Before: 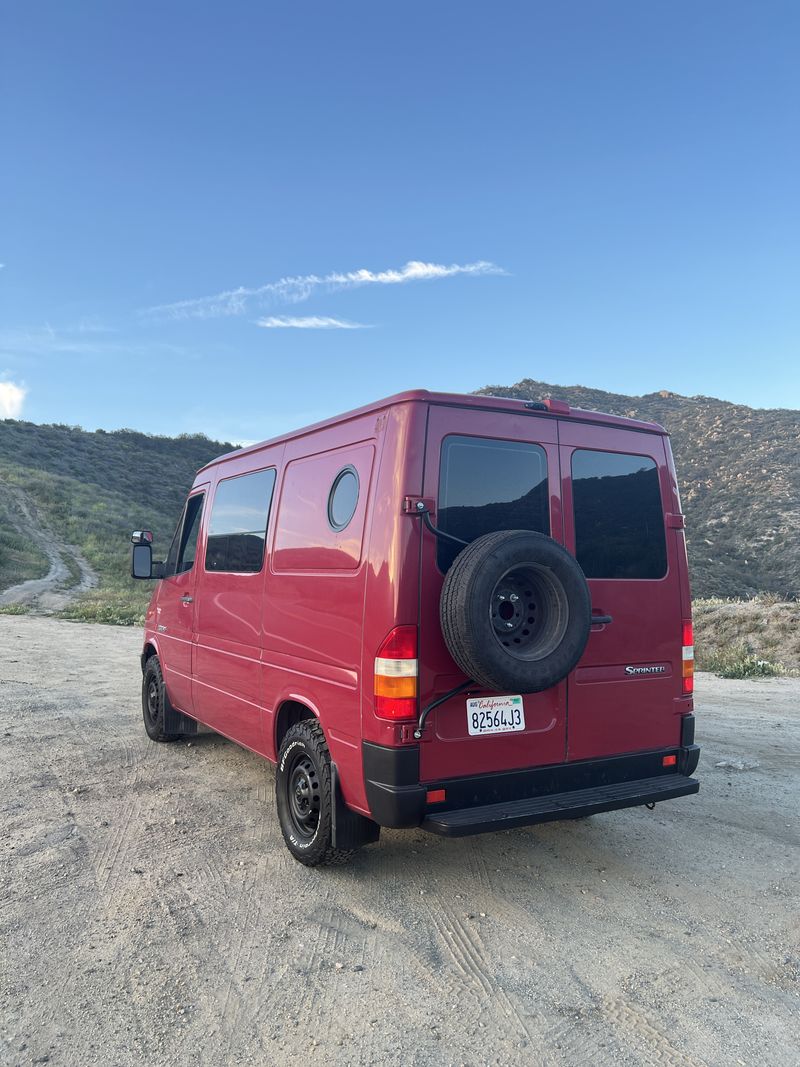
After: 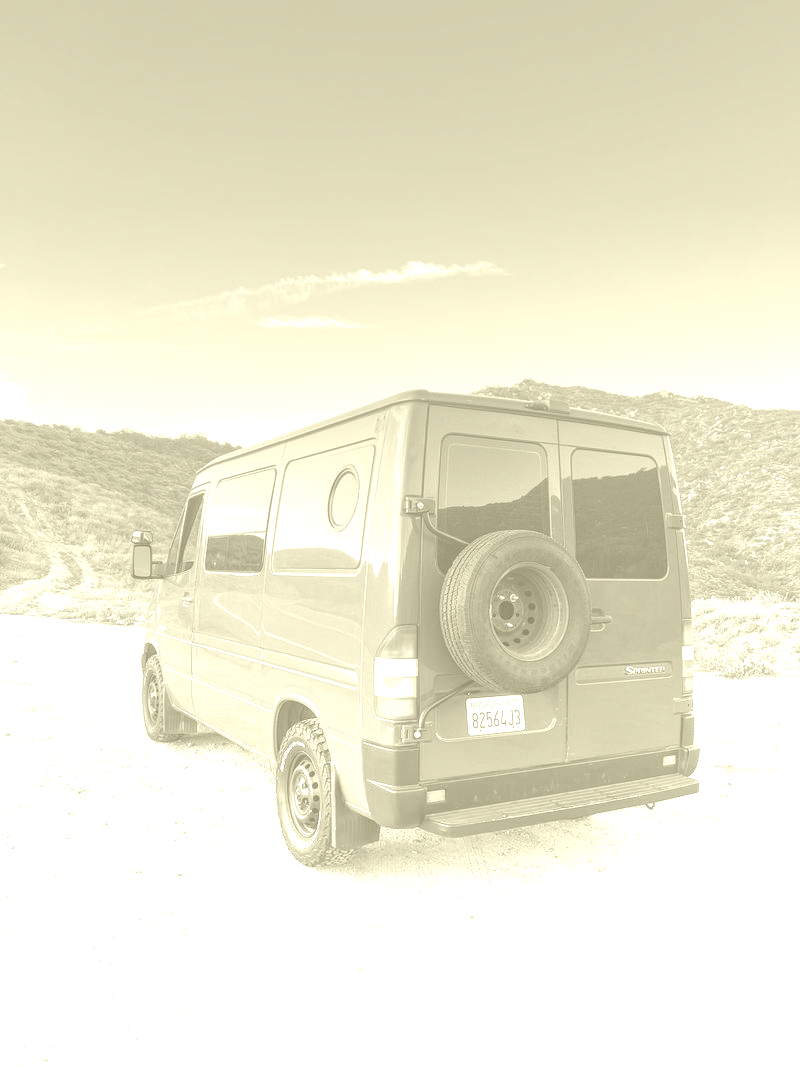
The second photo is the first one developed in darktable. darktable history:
colorize: hue 43.2°, saturation 40%, version 1
local contrast: detail 130%
graduated density: density -3.9 EV
color correction: highlights a* -1.43, highlights b* 10.12, shadows a* 0.395, shadows b* 19.35
